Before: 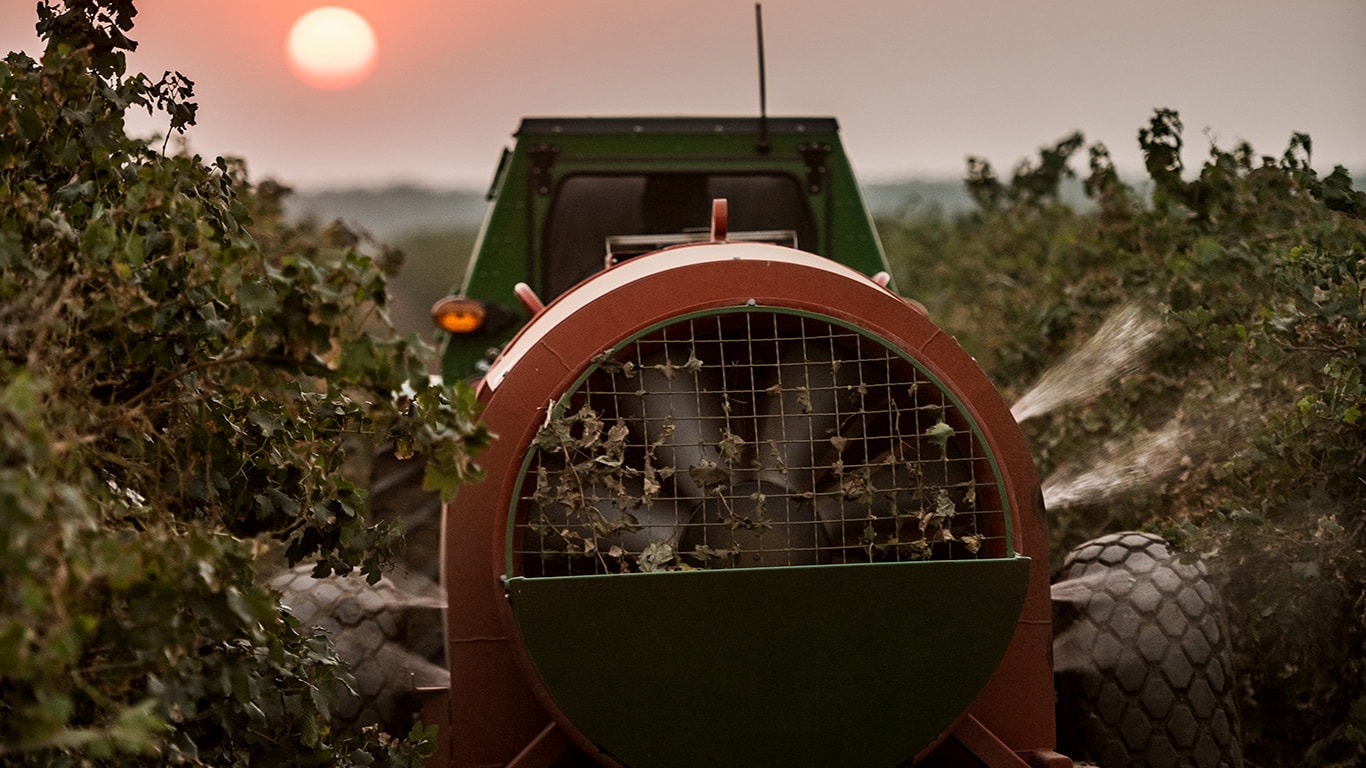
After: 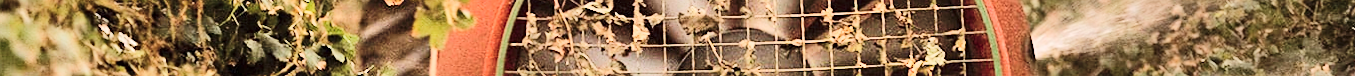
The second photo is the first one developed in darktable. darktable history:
exposure: exposure 0 EV, compensate highlight preservation false
shadows and highlights: radius 123.98, shadows 100, white point adjustment -3, highlights -100, highlights color adjustment 89.84%, soften with gaussian
rotate and perspective: rotation 0.192°, lens shift (horizontal) -0.015, crop left 0.005, crop right 0.996, crop top 0.006, crop bottom 0.99
crop and rotate: top 59.084%, bottom 30.916%
sharpen: amount 0.2
